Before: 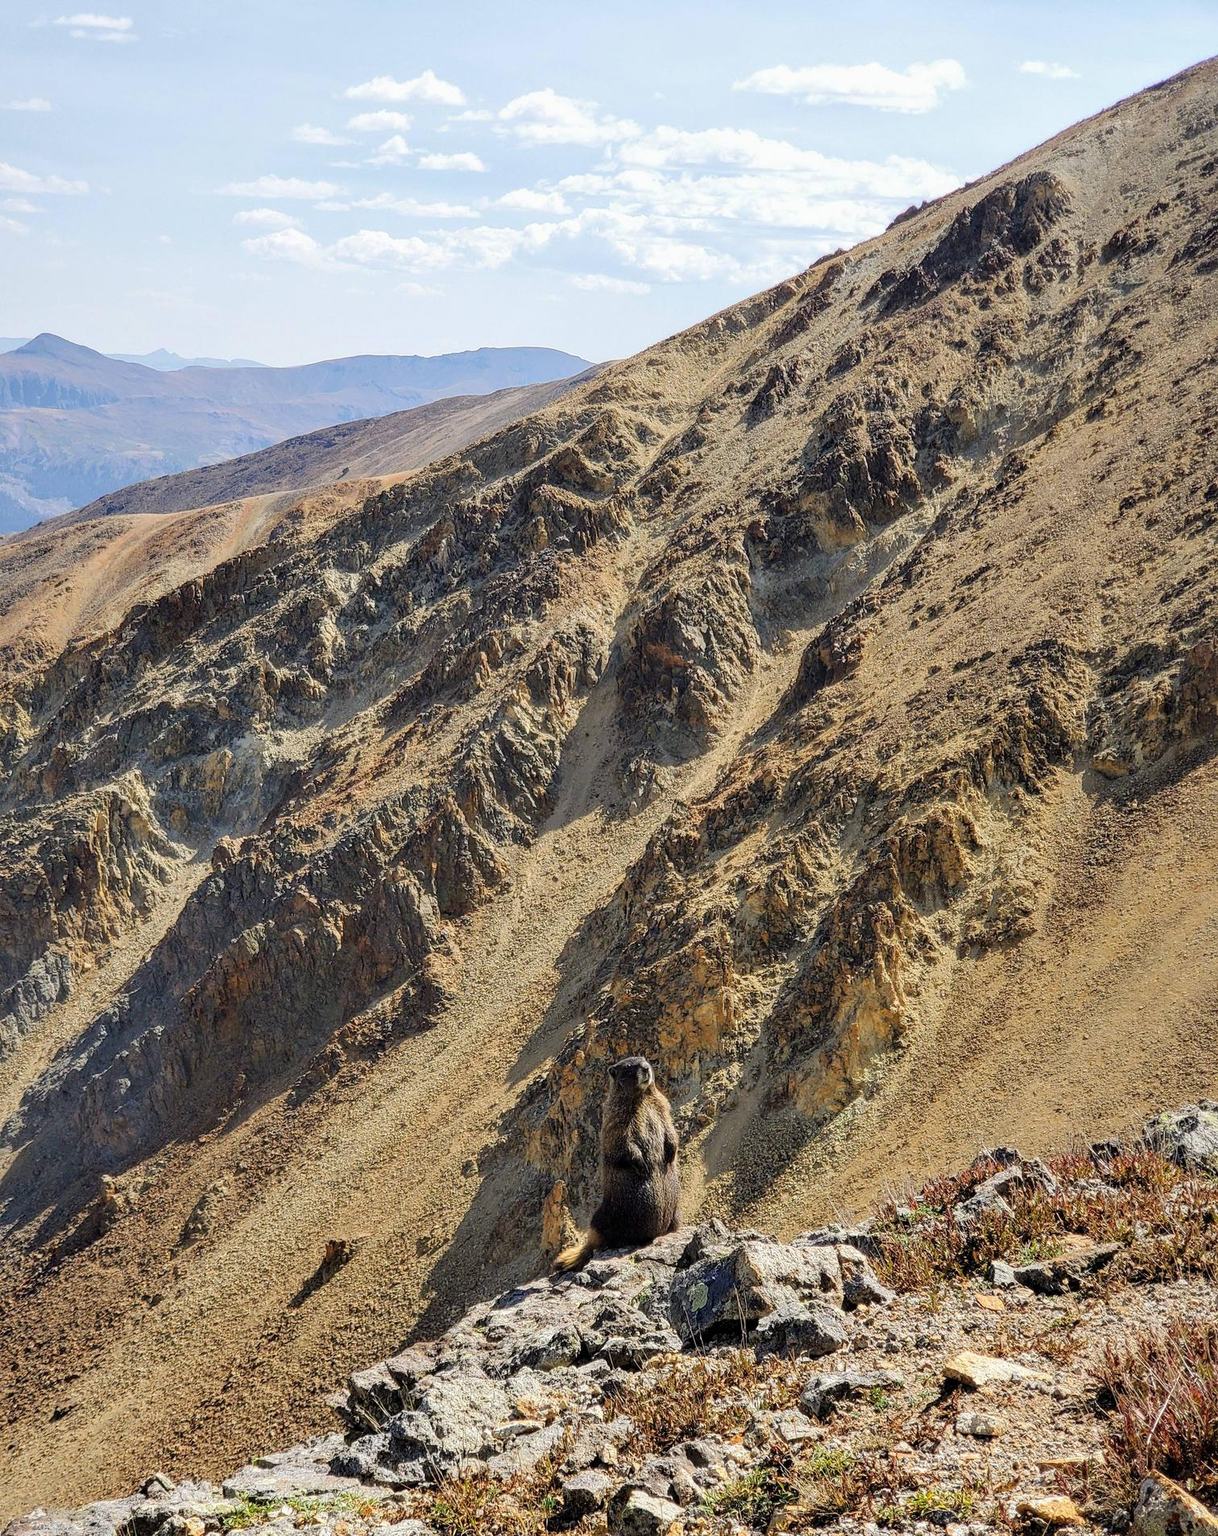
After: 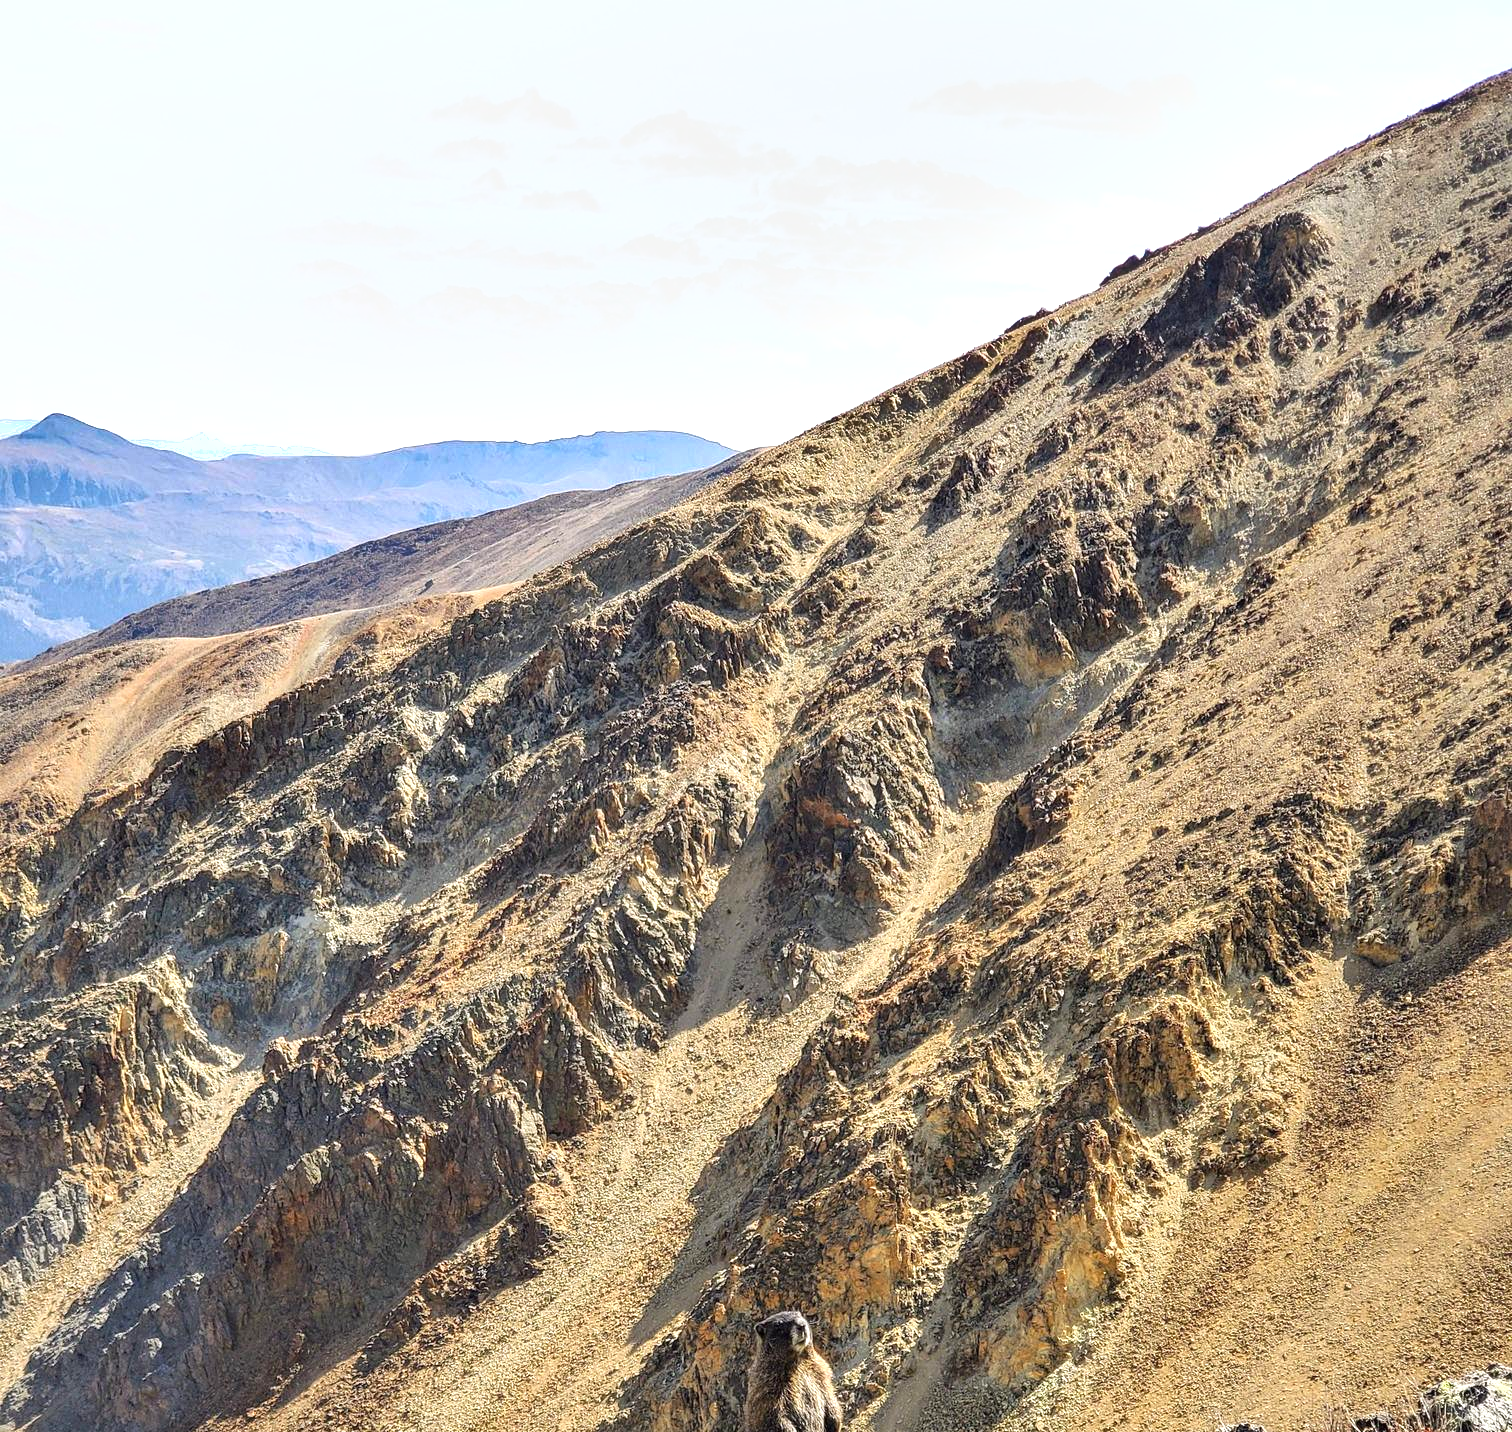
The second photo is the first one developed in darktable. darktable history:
shadows and highlights: highlights color adjustment 55.47%, low approximation 0.01, soften with gaussian
exposure: black level correction 0, exposure 0.7 EV, compensate highlight preservation false
crop: bottom 24.829%
